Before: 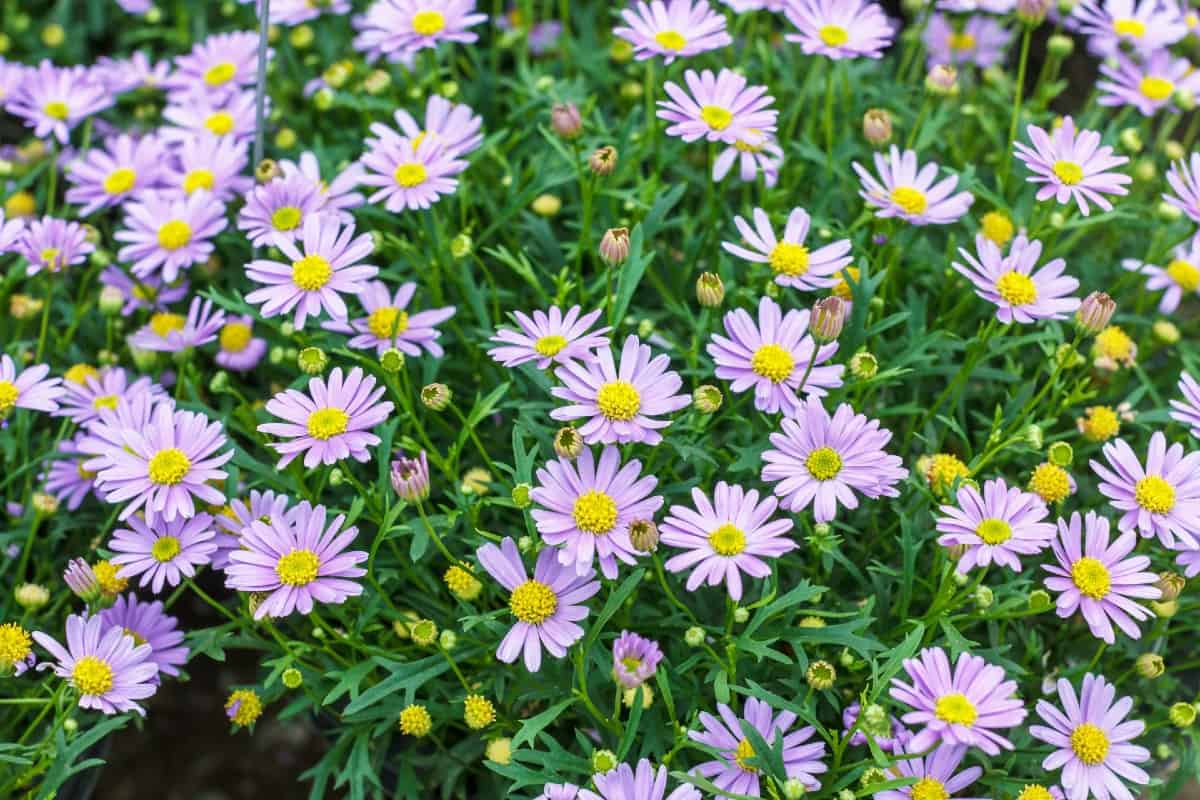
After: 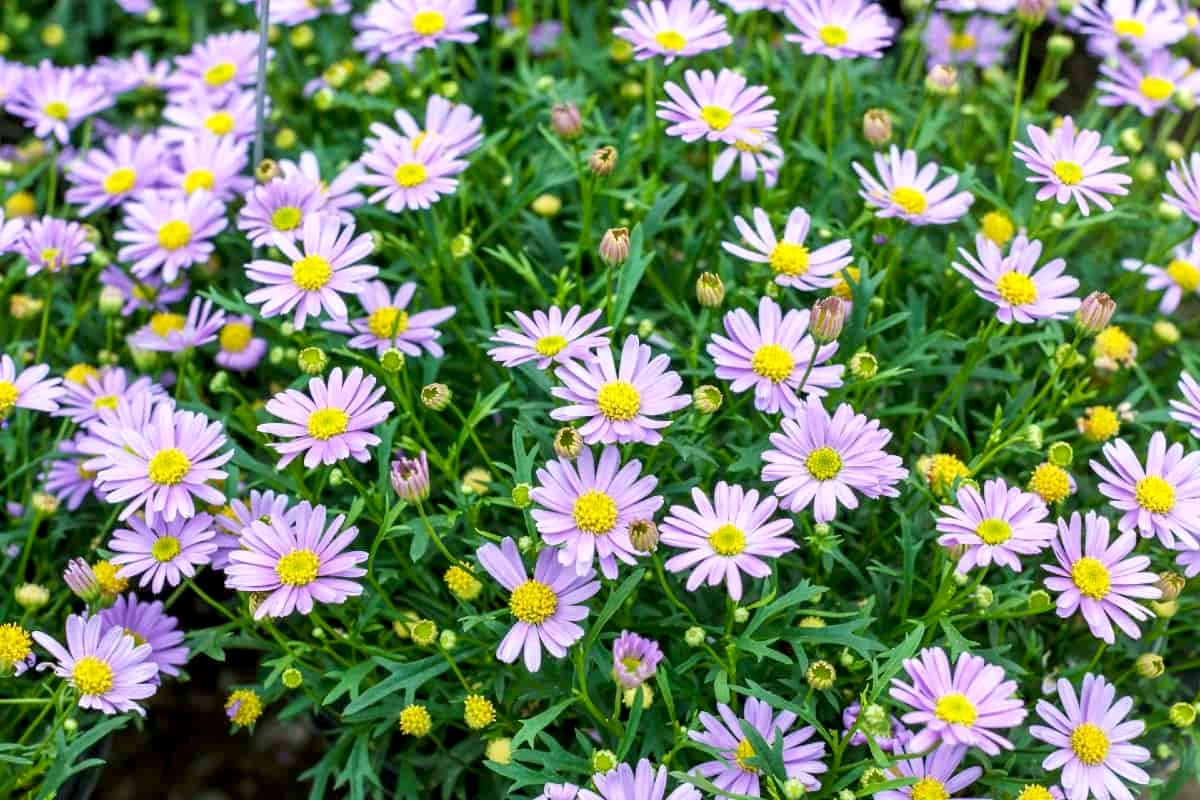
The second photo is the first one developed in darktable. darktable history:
exposure: black level correction 0.007, exposure 0.157 EV, compensate highlight preservation false
